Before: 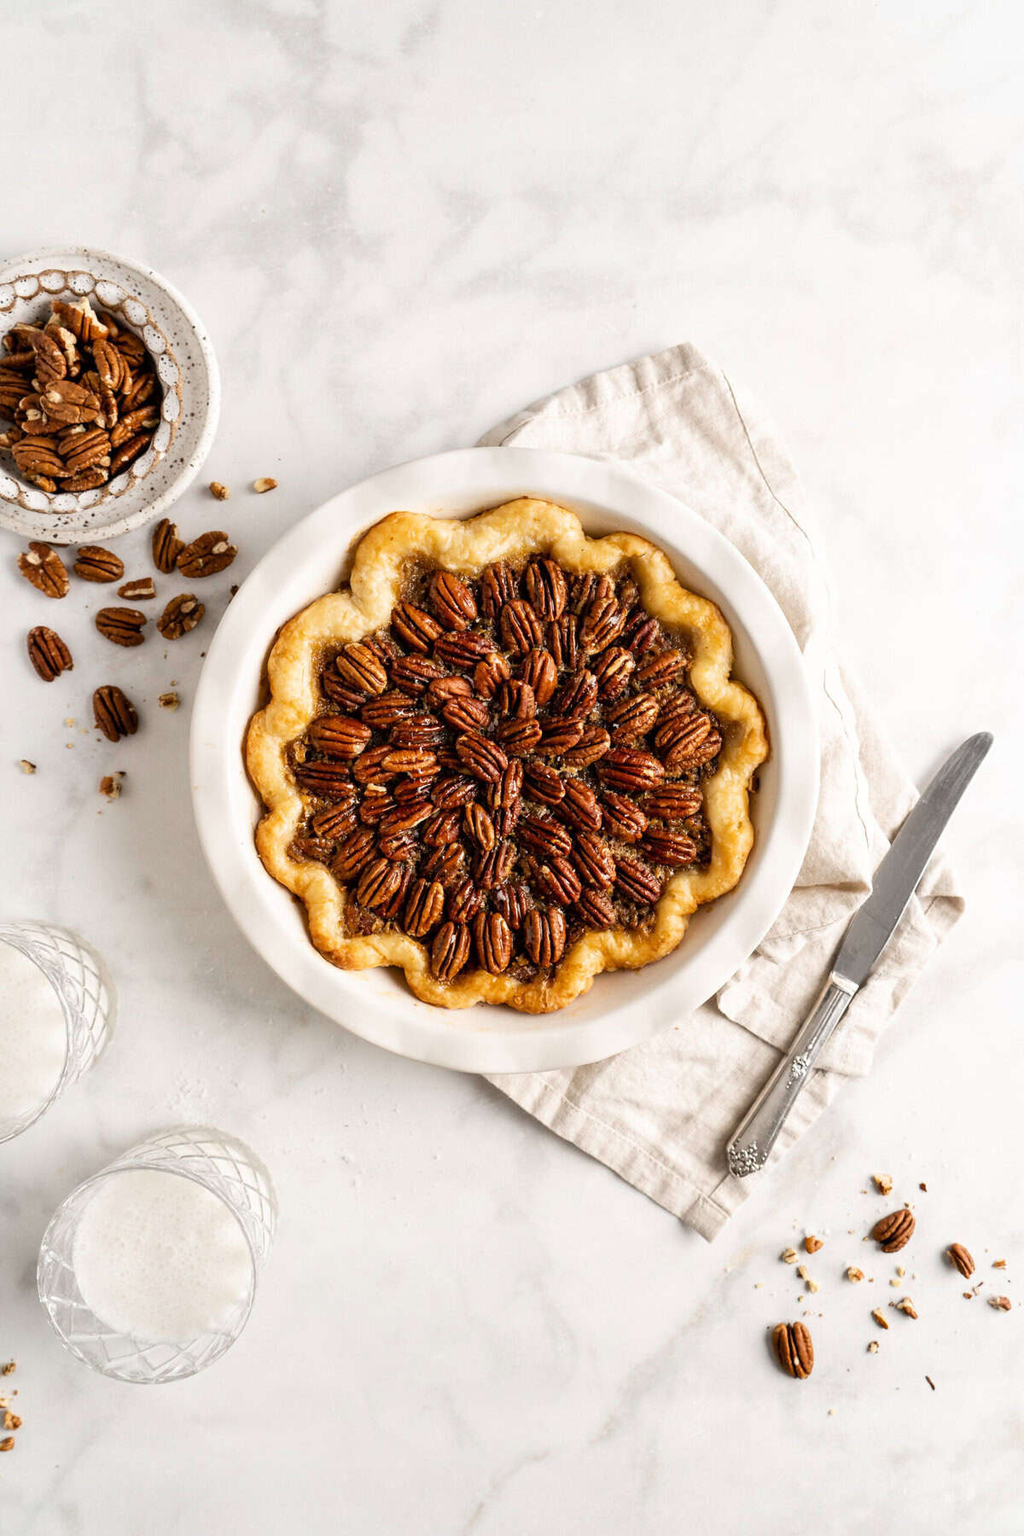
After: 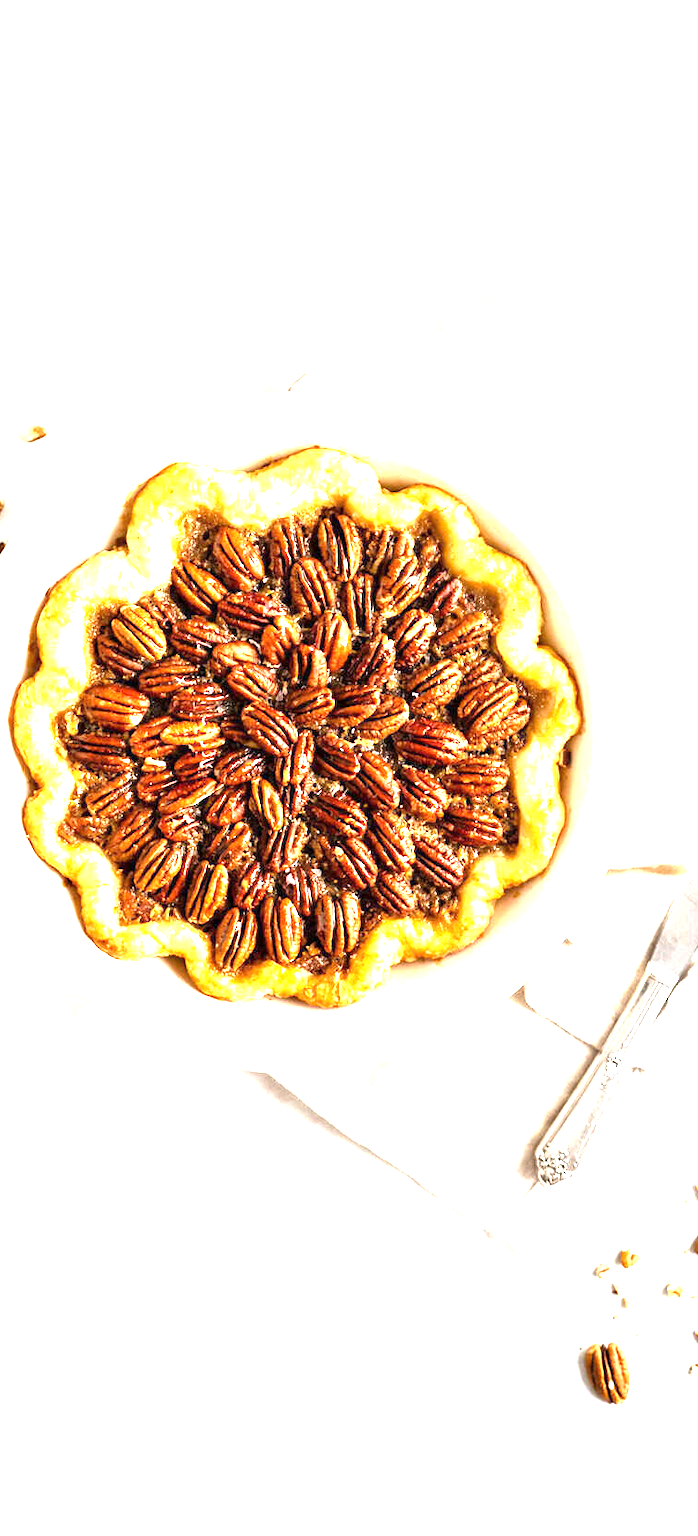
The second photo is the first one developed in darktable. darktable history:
crop and rotate: left 22.91%, top 5.633%, right 14.236%, bottom 2.307%
exposure: exposure 1.993 EV, compensate exposure bias true, compensate highlight preservation false
